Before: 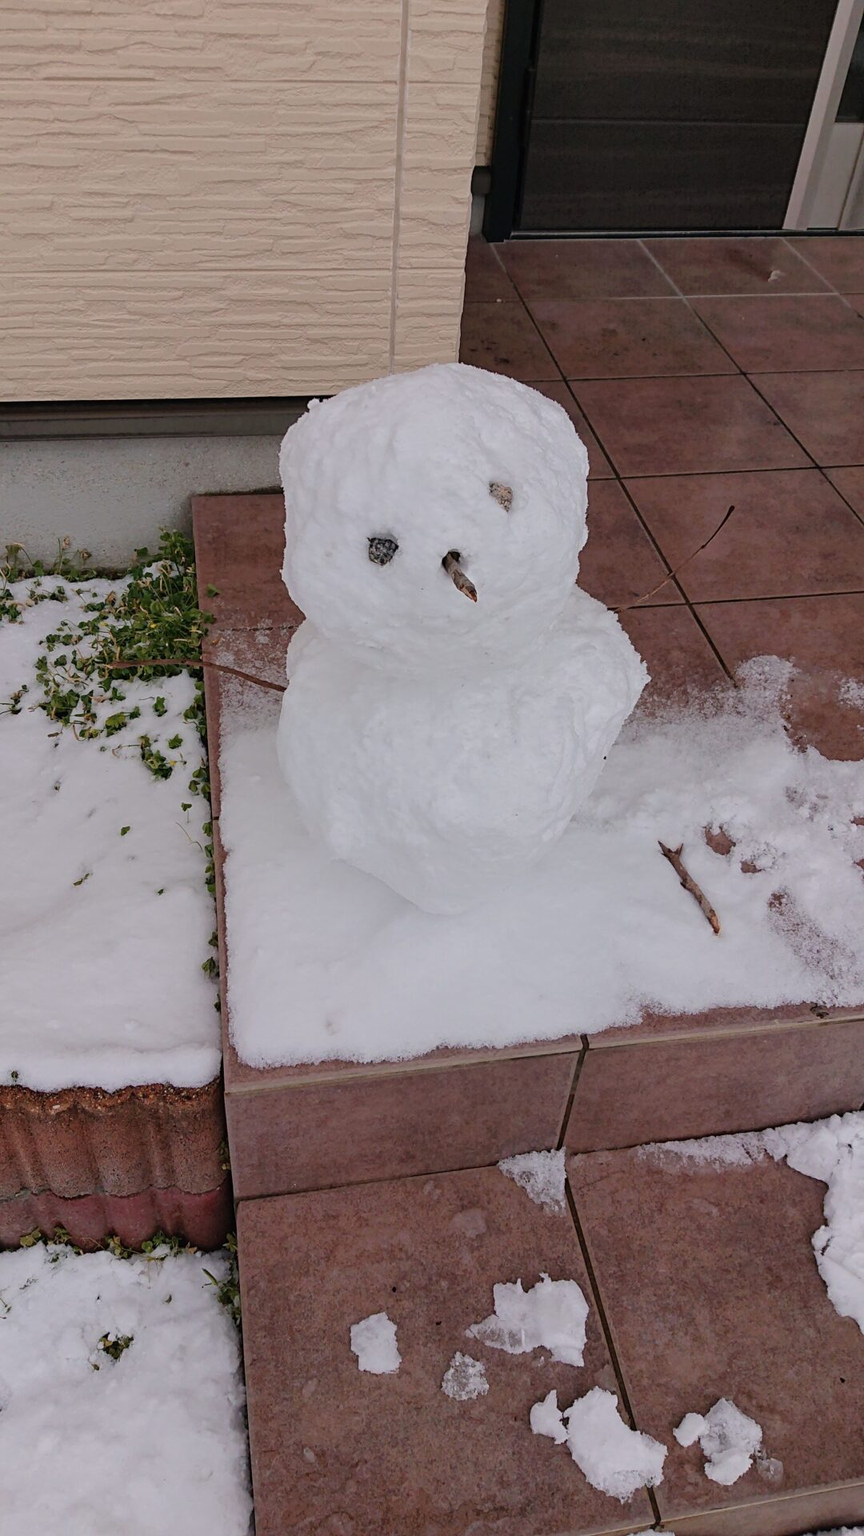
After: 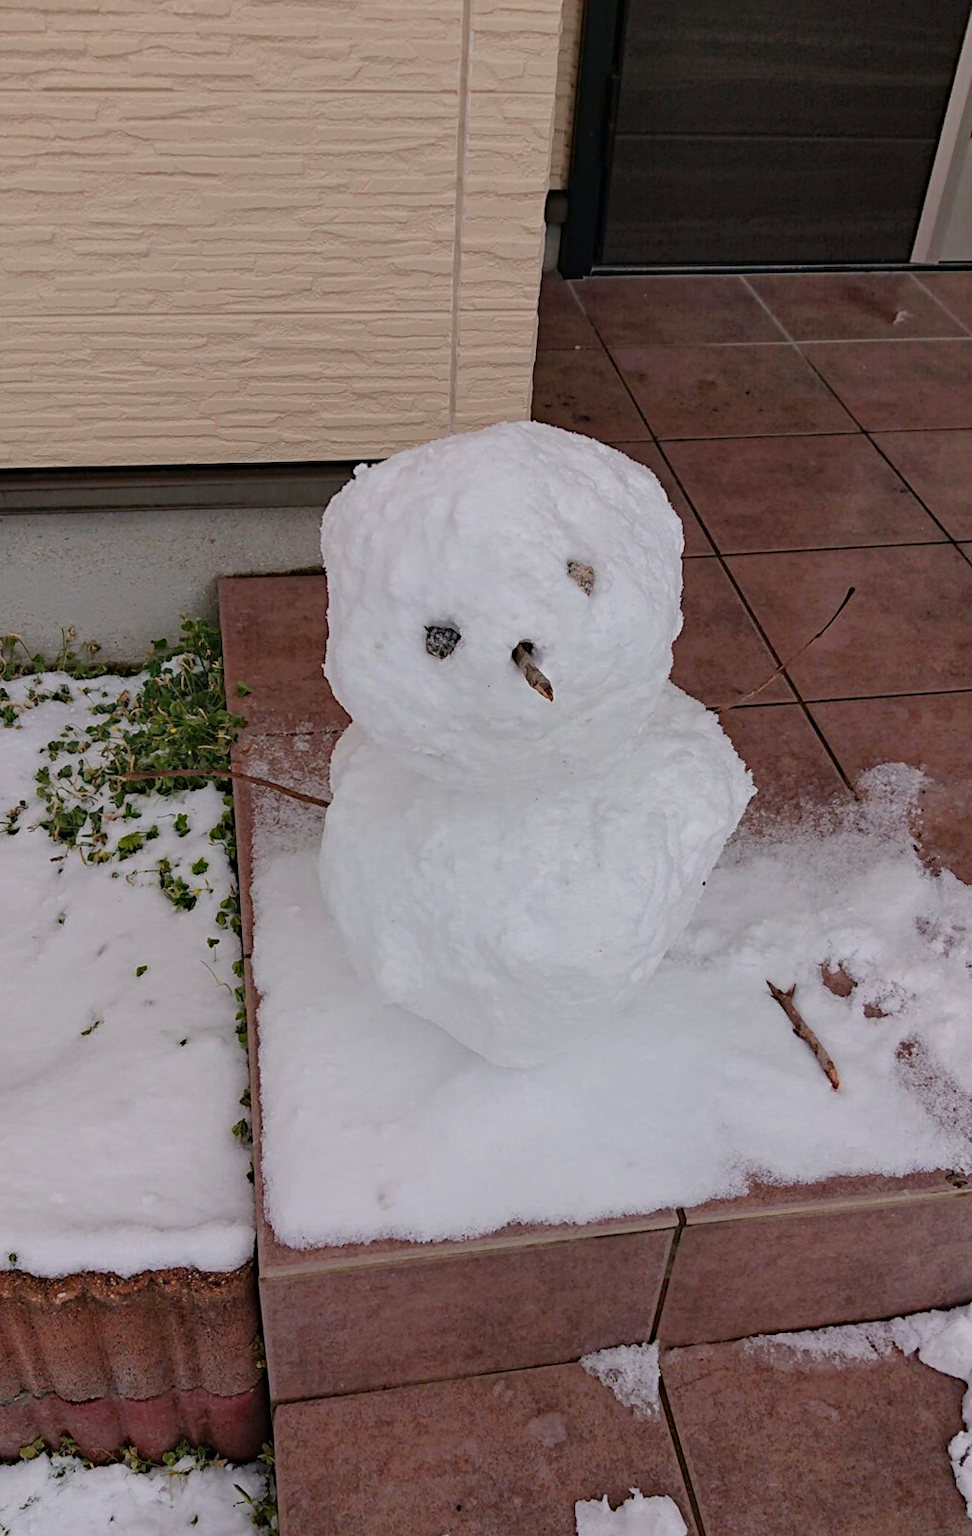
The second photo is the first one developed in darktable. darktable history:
haze removal: compatibility mode true, adaptive false
crop and rotate: angle 0.2°, left 0.275%, right 3.127%, bottom 14.18%
